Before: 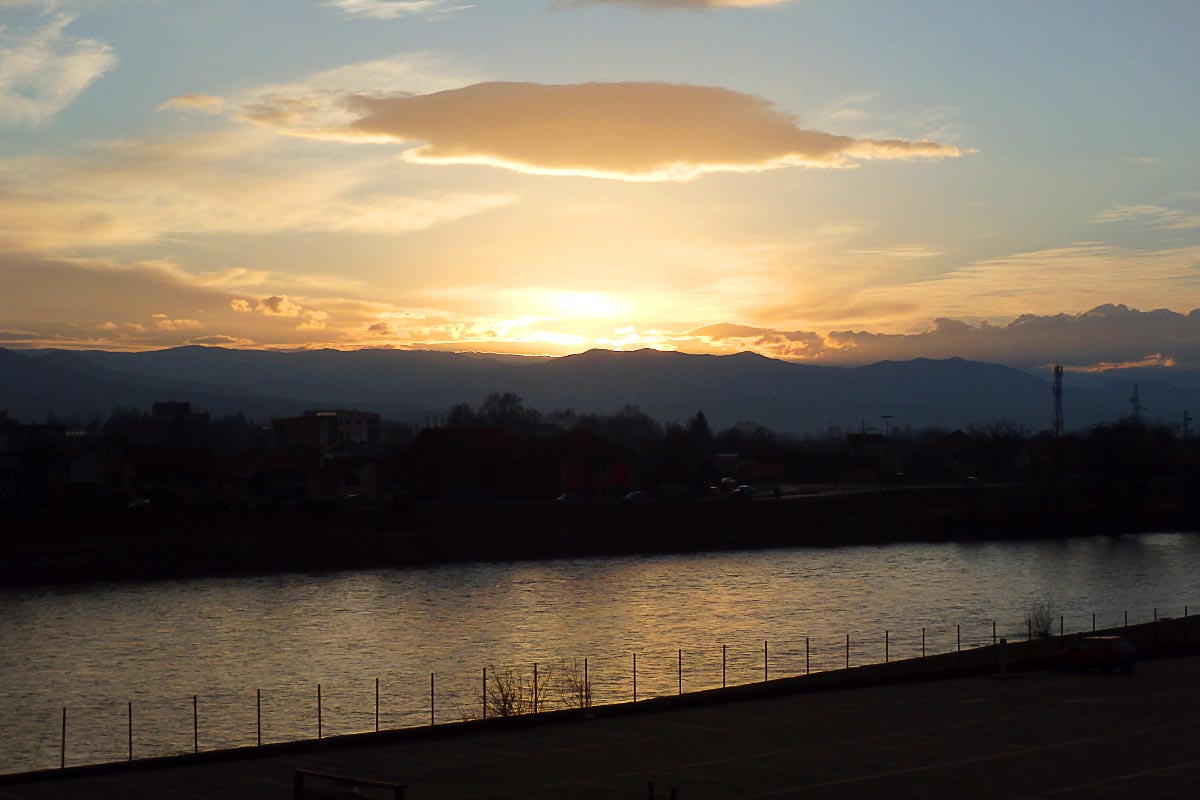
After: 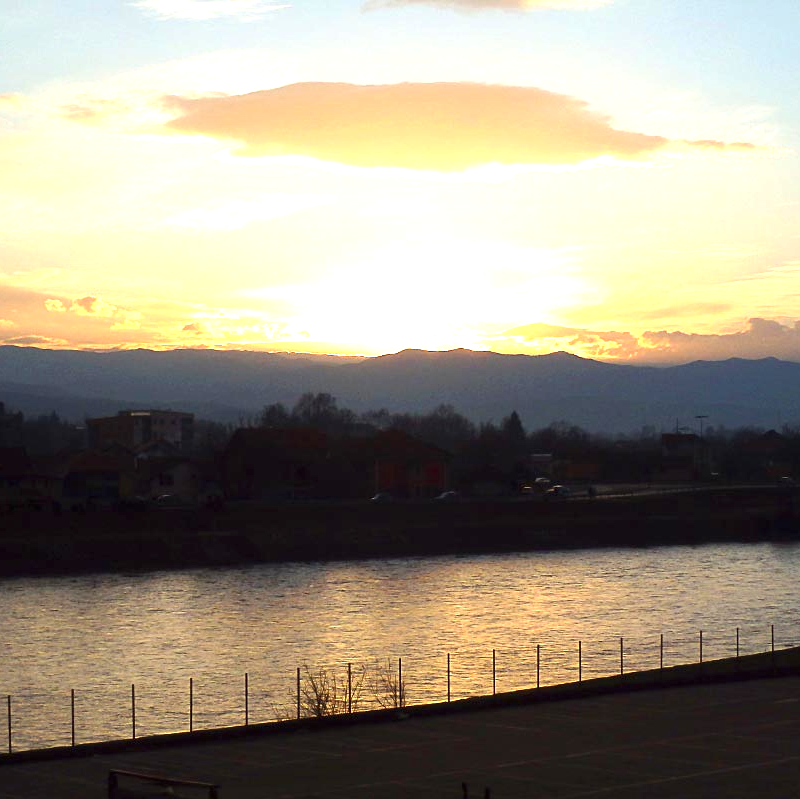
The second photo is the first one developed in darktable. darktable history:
crop and rotate: left 15.546%, right 17.787%
exposure: black level correction 0, exposure 1.2 EV, compensate exposure bias true, compensate highlight preservation false
